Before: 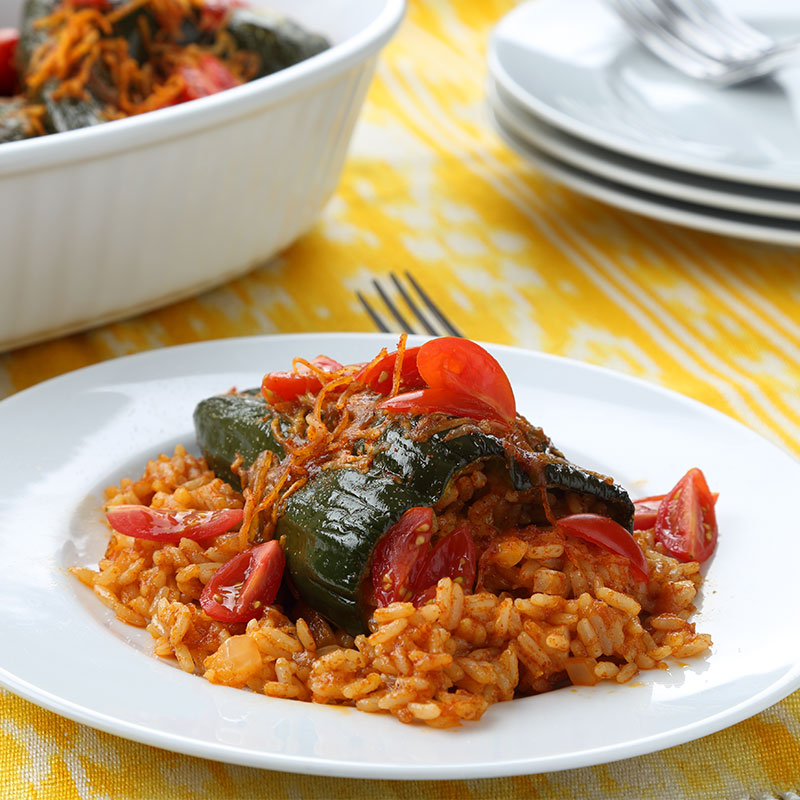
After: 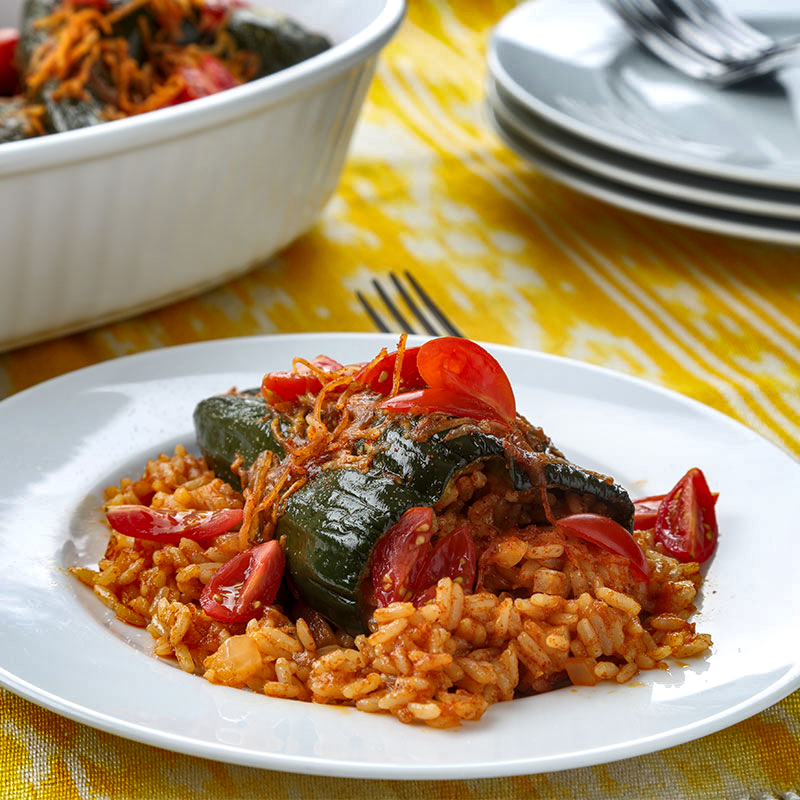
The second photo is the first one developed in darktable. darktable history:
local contrast: on, module defaults
shadows and highlights: white point adjustment 0.155, highlights -70.1, highlights color adjustment 73.79%, soften with gaussian
